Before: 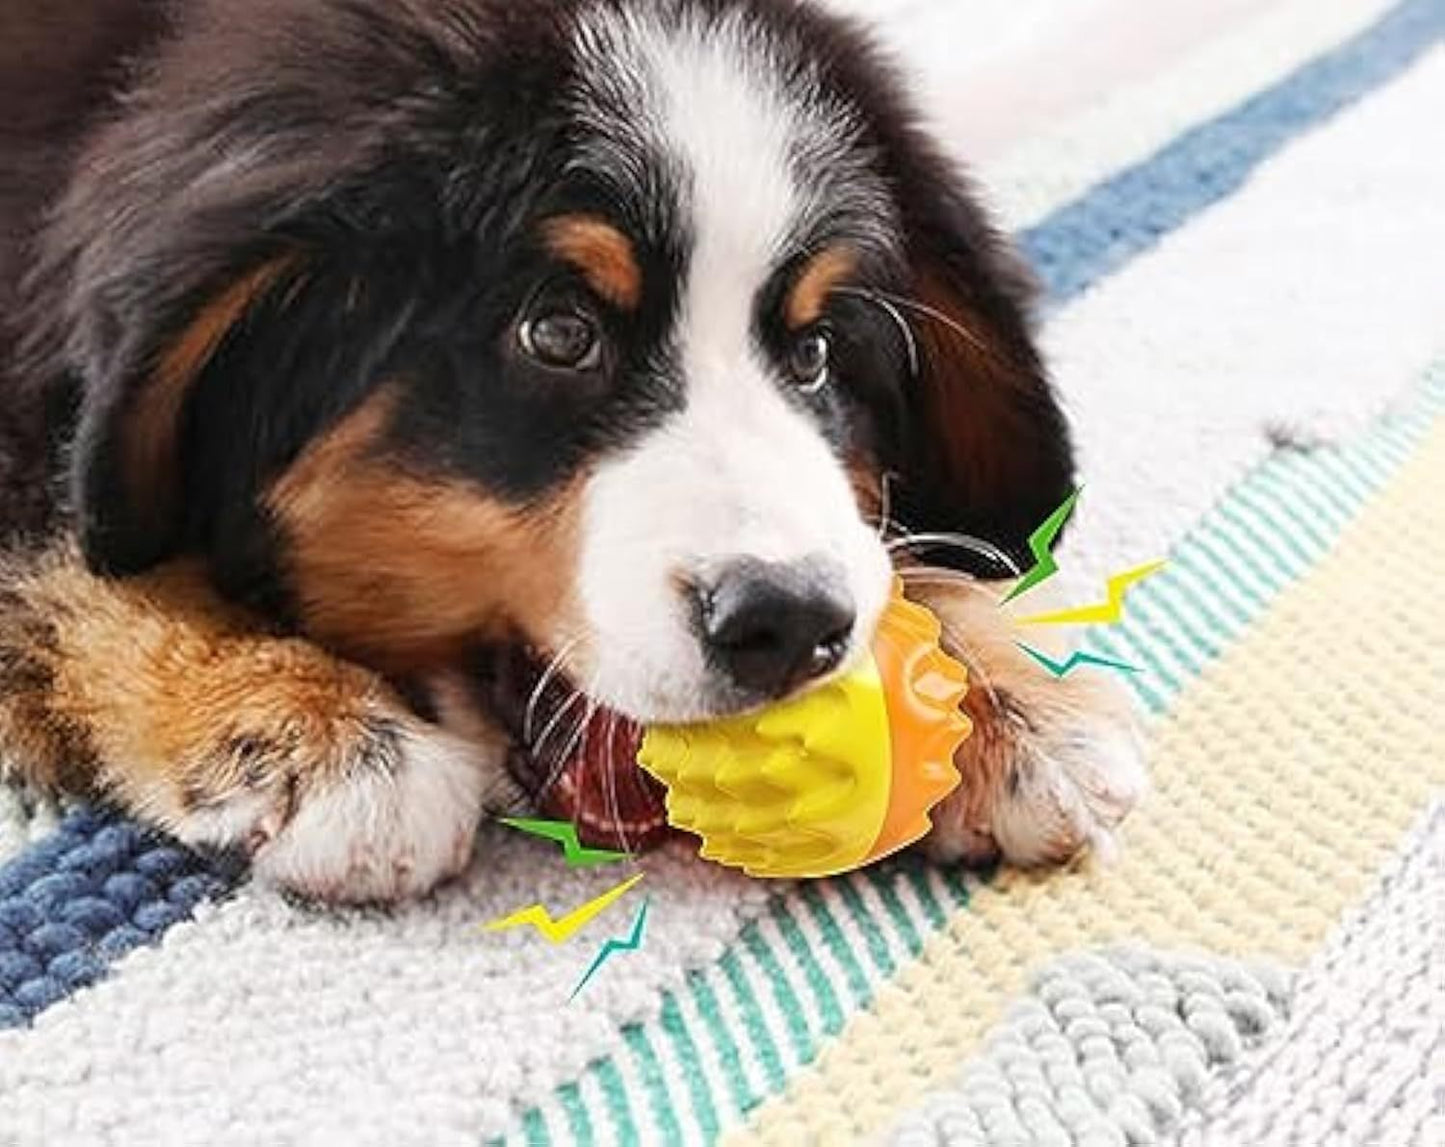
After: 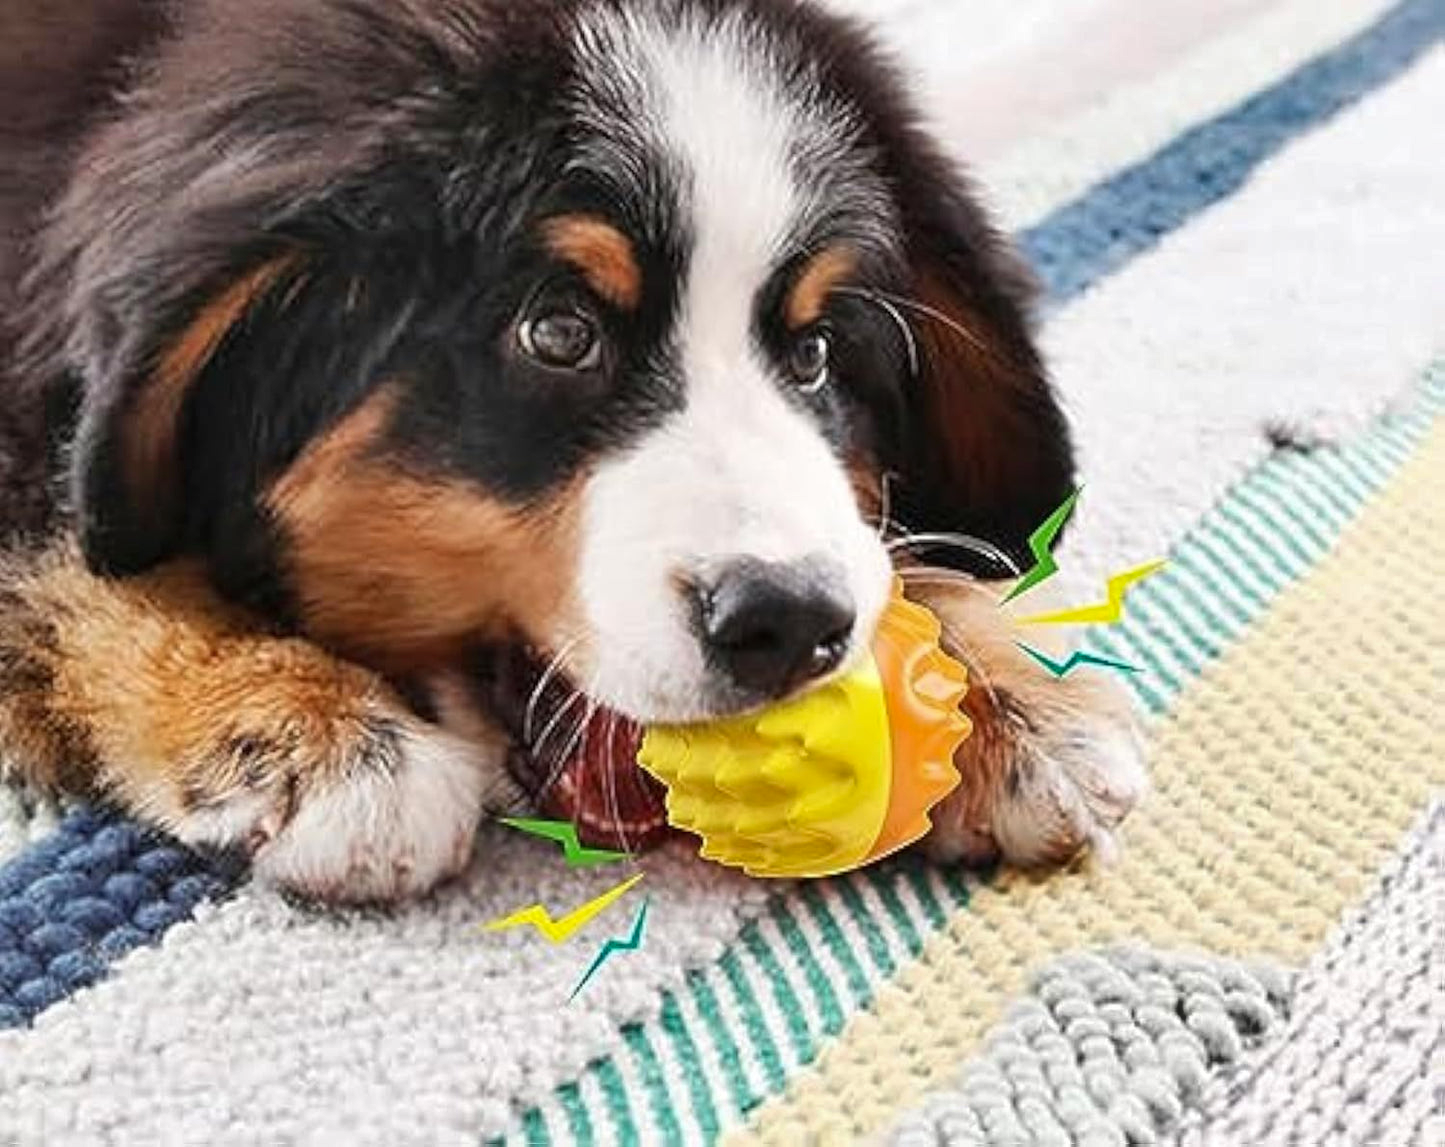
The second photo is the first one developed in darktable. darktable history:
tone equalizer: on, module defaults
shadows and highlights: highlights color adjustment 49.25%, soften with gaussian
